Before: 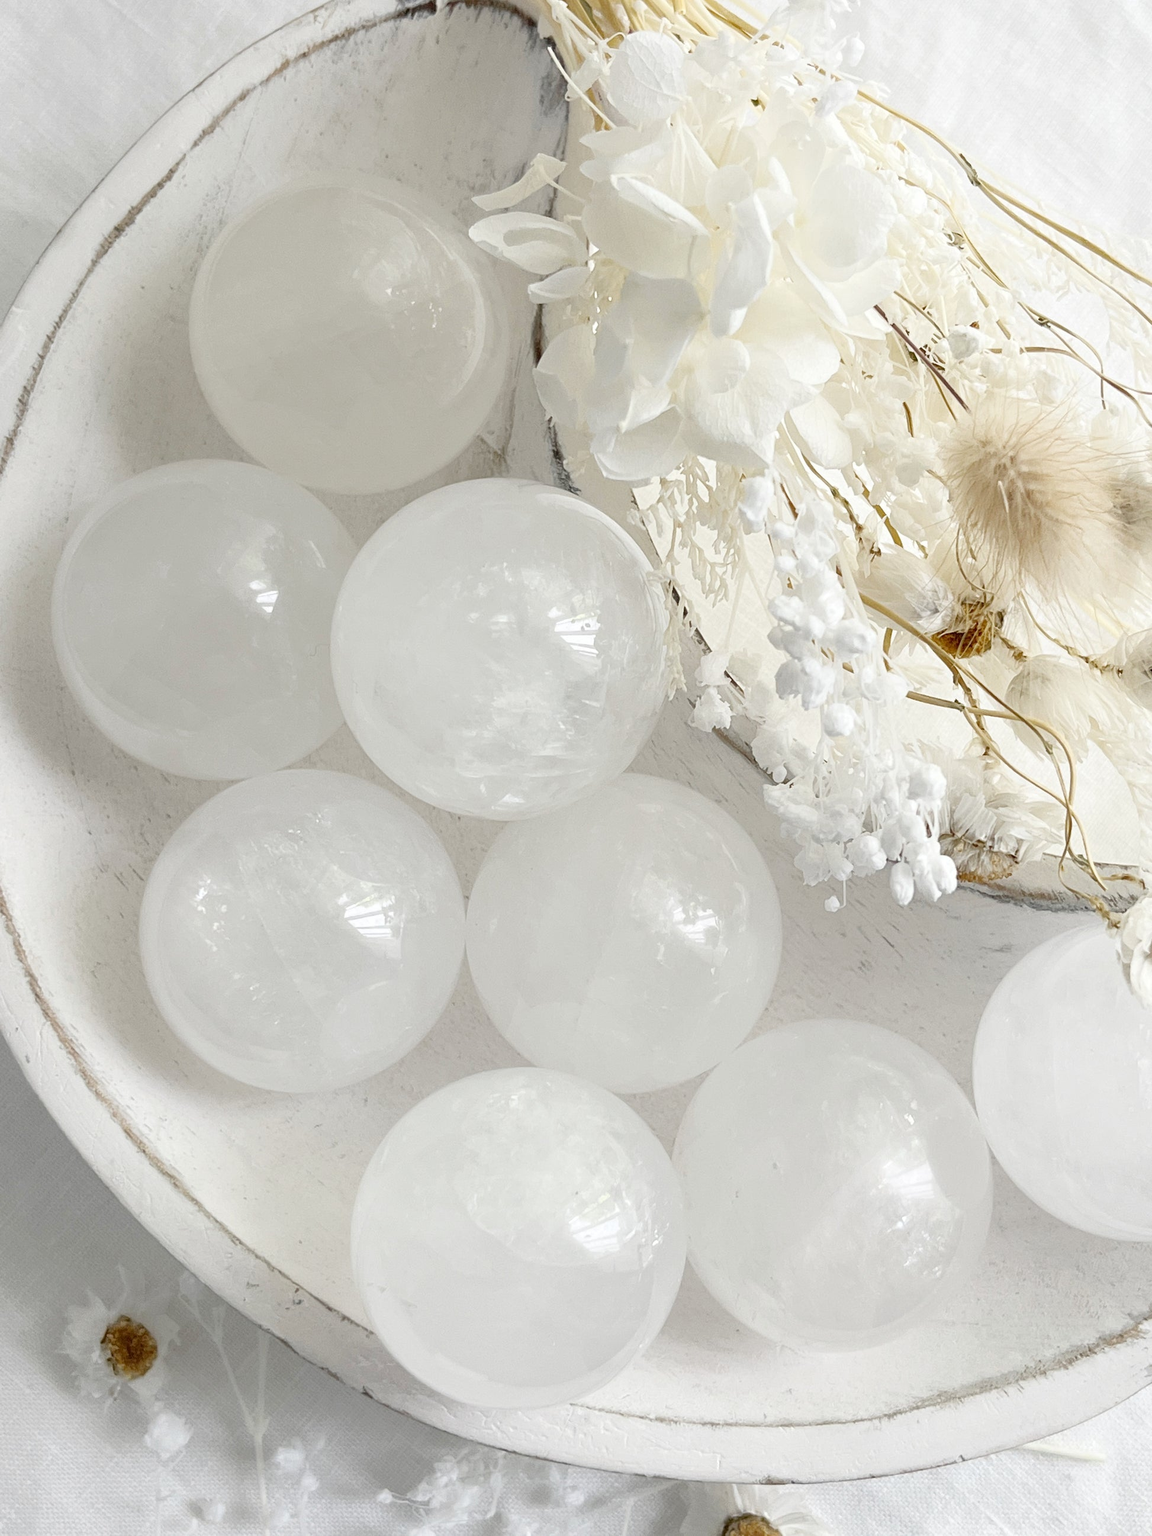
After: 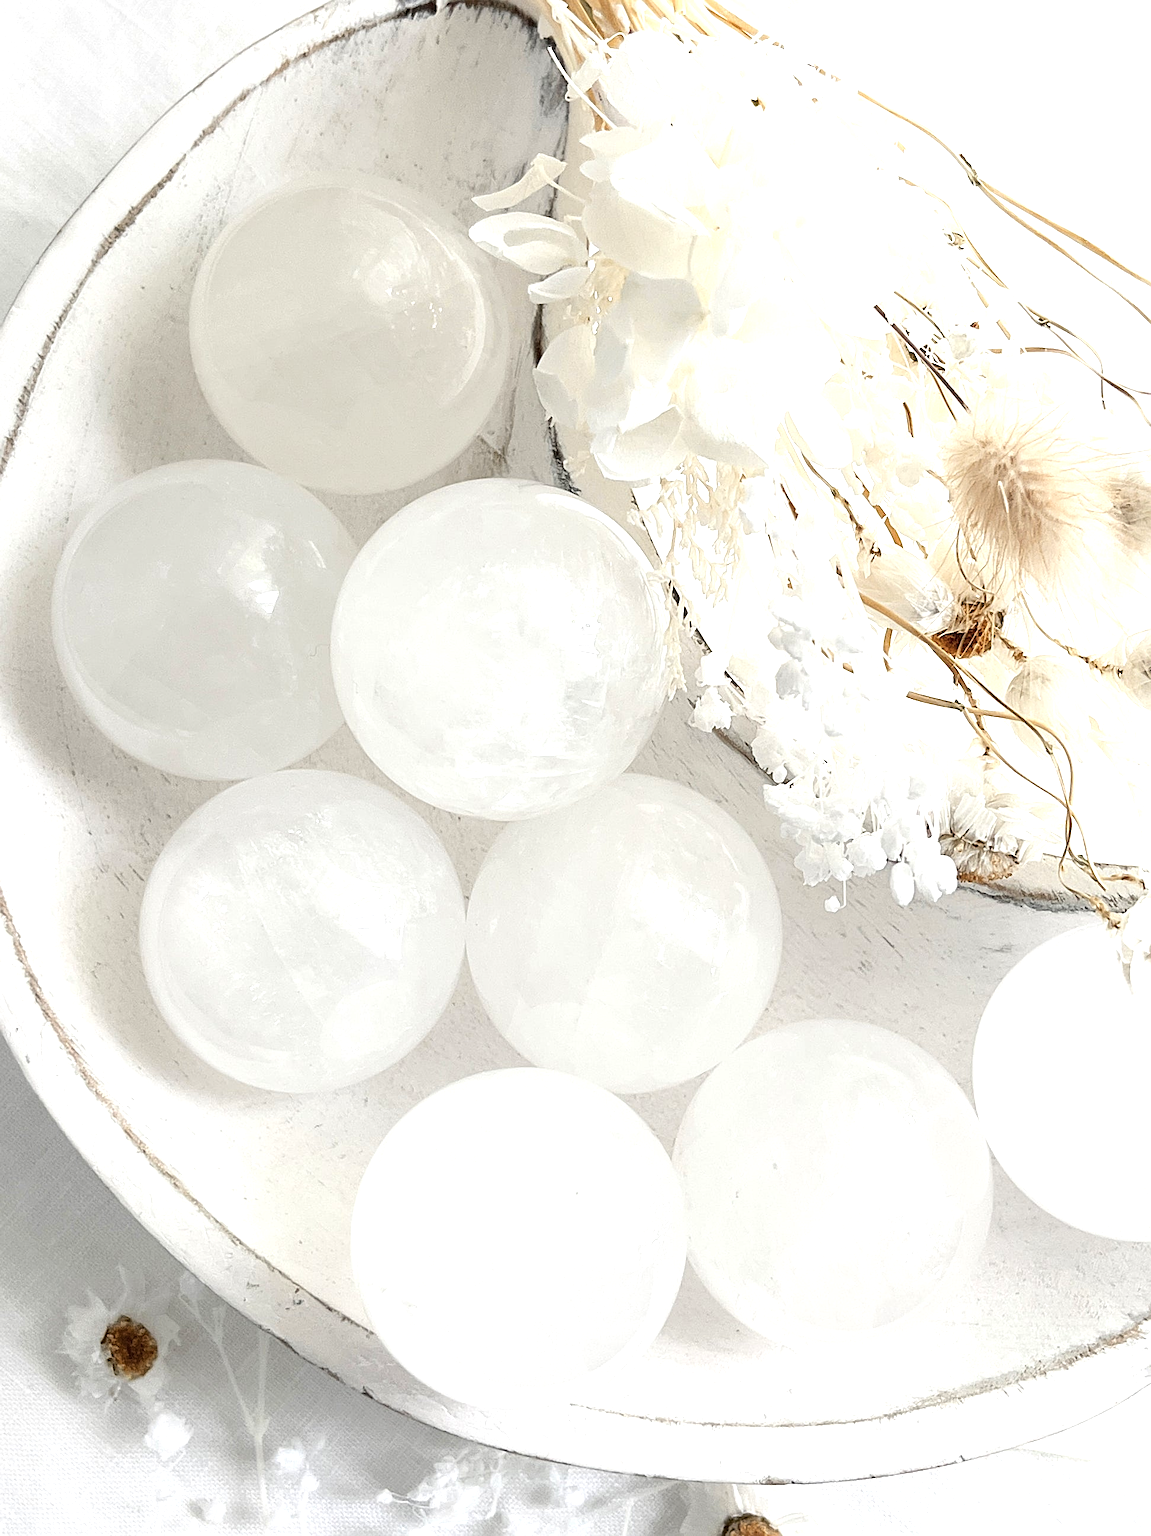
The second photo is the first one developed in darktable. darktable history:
tone equalizer: -8 EV -0.75 EV, -7 EV -0.7 EV, -6 EV -0.6 EV, -5 EV -0.4 EV, -3 EV 0.4 EV, -2 EV 0.6 EV, -1 EV 0.7 EV, +0 EV 0.75 EV, edges refinement/feathering 500, mask exposure compensation -1.57 EV, preserve details no
color zones: curves: ch1 [(0, 0.469) (0.072, 0.457) (0.243, 0.494) (0.429, 0.5) (0.571, 0.5) (0.714, 0.5) (0.857, 0.5) (1, 0.469)]; ch2 [(0, 0.499) (0.143, 0.467) (0.242, 0.436) (0.429, 0.493) (0.571, 0.5) (0.714, 0.5) (0.857, 0.5) (1, 0.499)]
sharpen: on, module defaults
